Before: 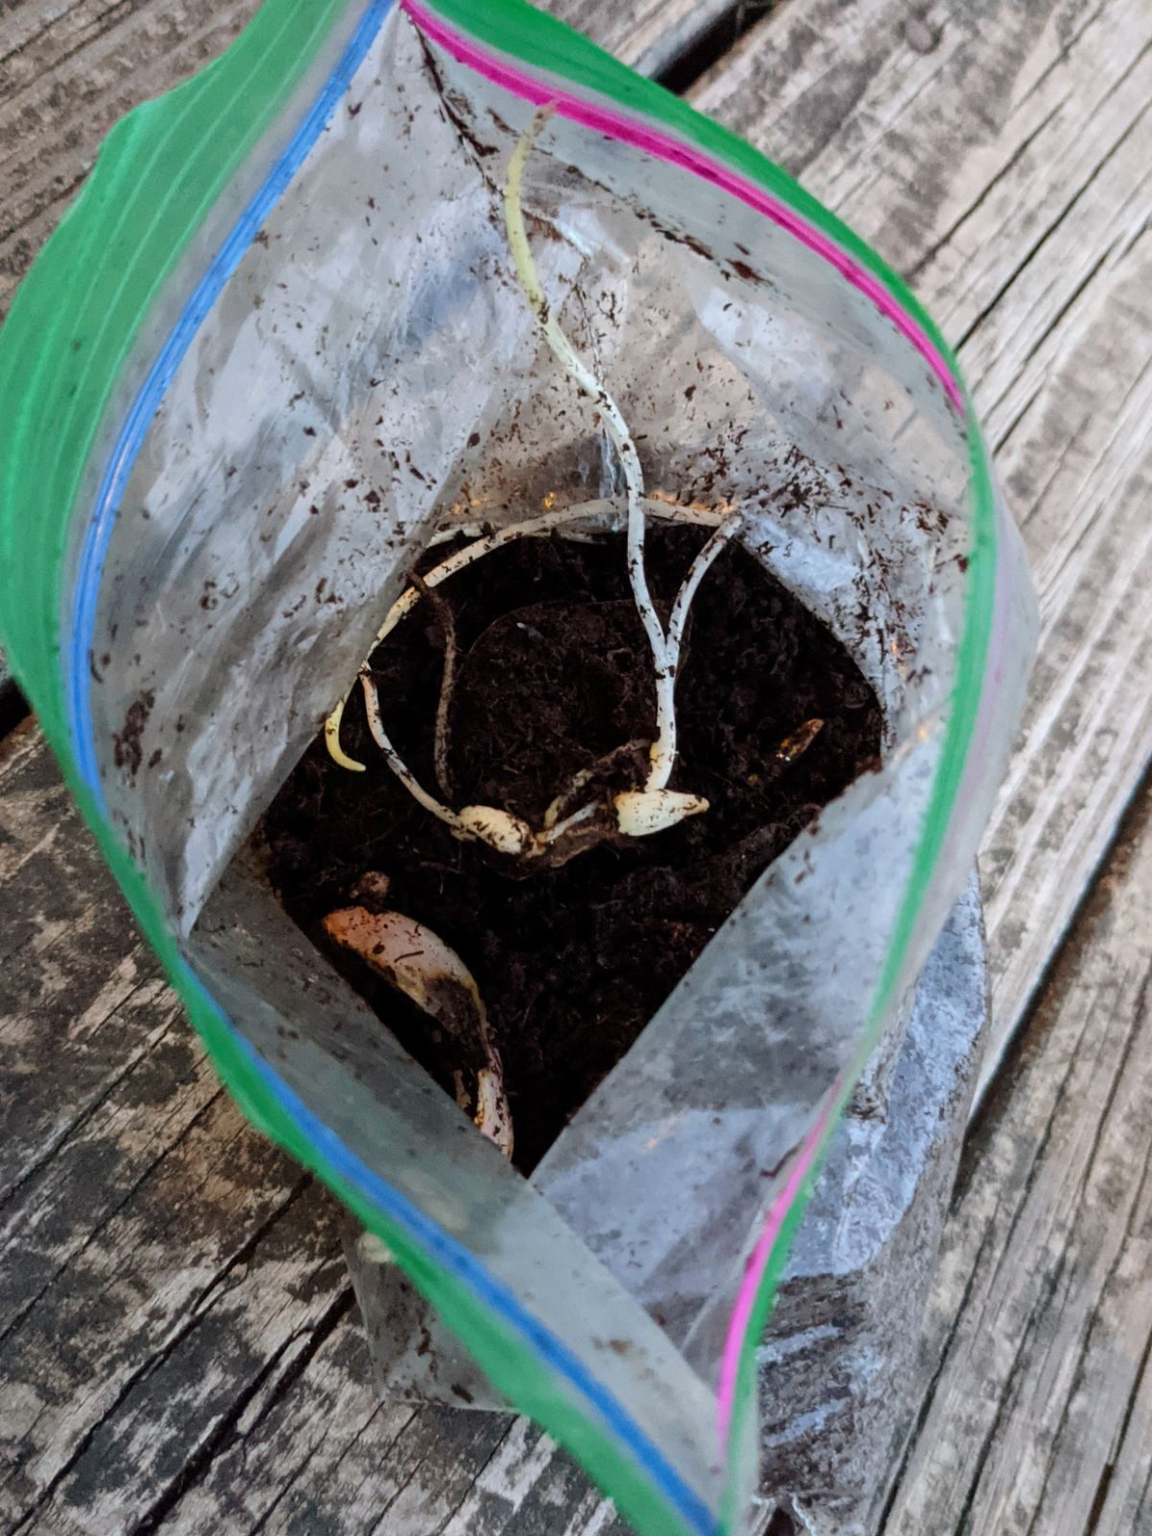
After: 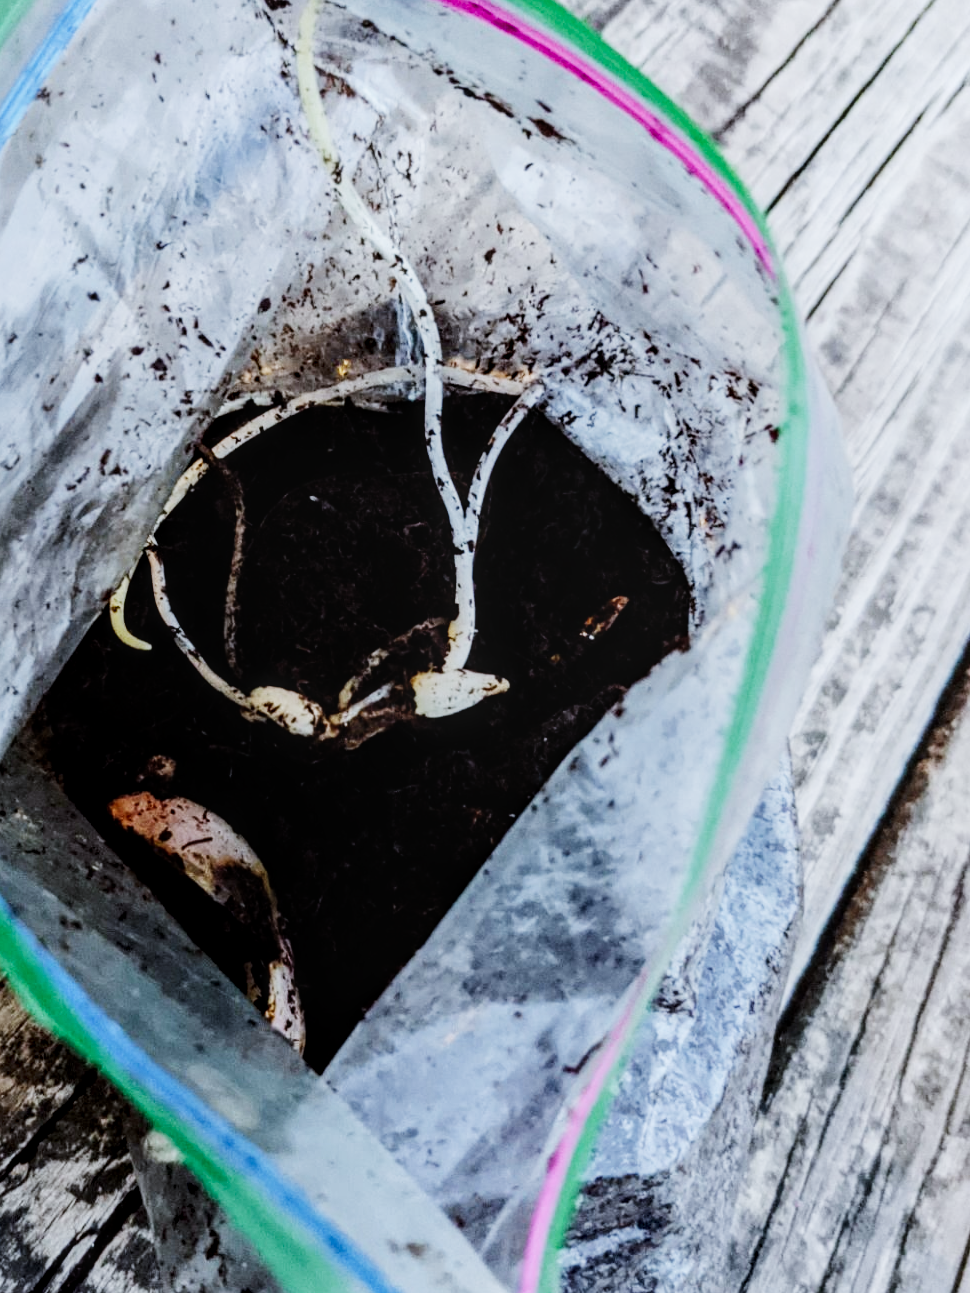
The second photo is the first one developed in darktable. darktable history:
white balance: red 0.924, blue 1.095
shadows and highlights: radius 93.07, shadows -14.46, white point adjustment 0.23, highlights 31.48, compress 48.23%, highlights color adjustment 52.79%, soften with gaussian
tone equalizer: -8 EV -0.417 EV, -7 EV -0.389 EV, -6 EV -0.333 EV, -5 EV -0.222 EV, -3 EV 0.222 EV, -2 EV 0.333 EV, -1 EV 0.389 EV, +0 EV 0.417 EV, edges refinement/feathering 500, mask exposure compensation -1.57 EV, preserve details no
vibrance: on, module defaults
sigmoid: contrast 1.6, skew -0.2, preserve hue 0%, red attenuation 0.1, red rotation 0.035, green attenuation 0.1, green rotation -0.017, blue attenuation 0.15, blue rotation -0.052, base primaries Rec2020
exposure: exposure 0.236 EV, compensate highlight preservation false
local contrast: detail 130%
crop: left 19.159%, top 9.58%, bottom 9.58%
